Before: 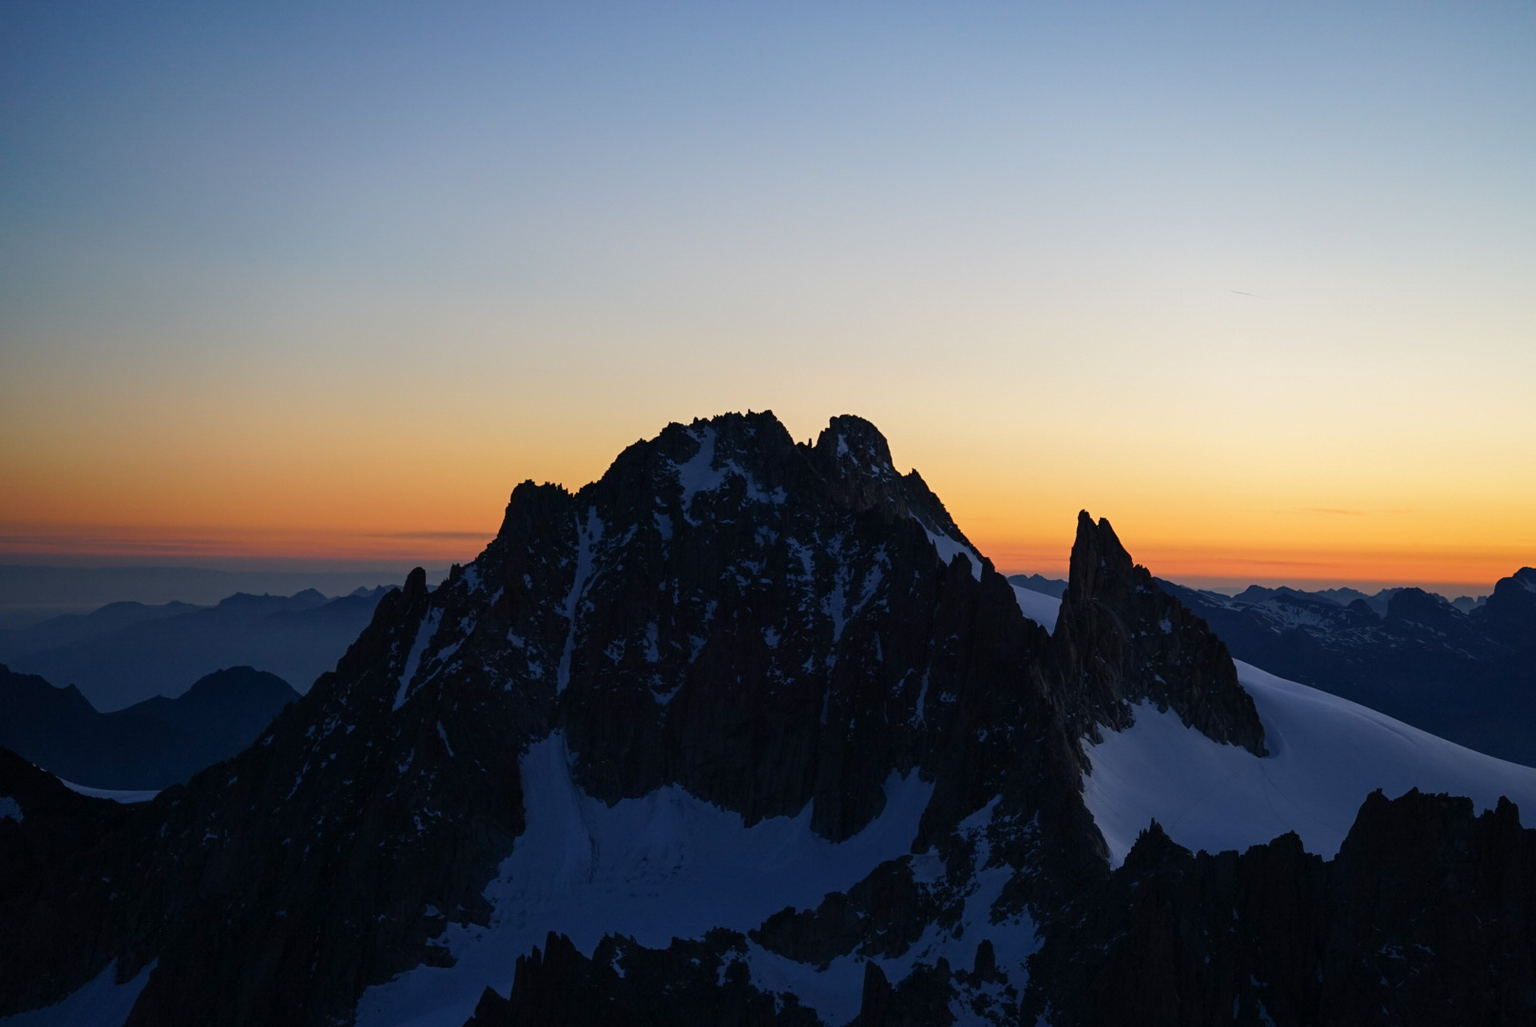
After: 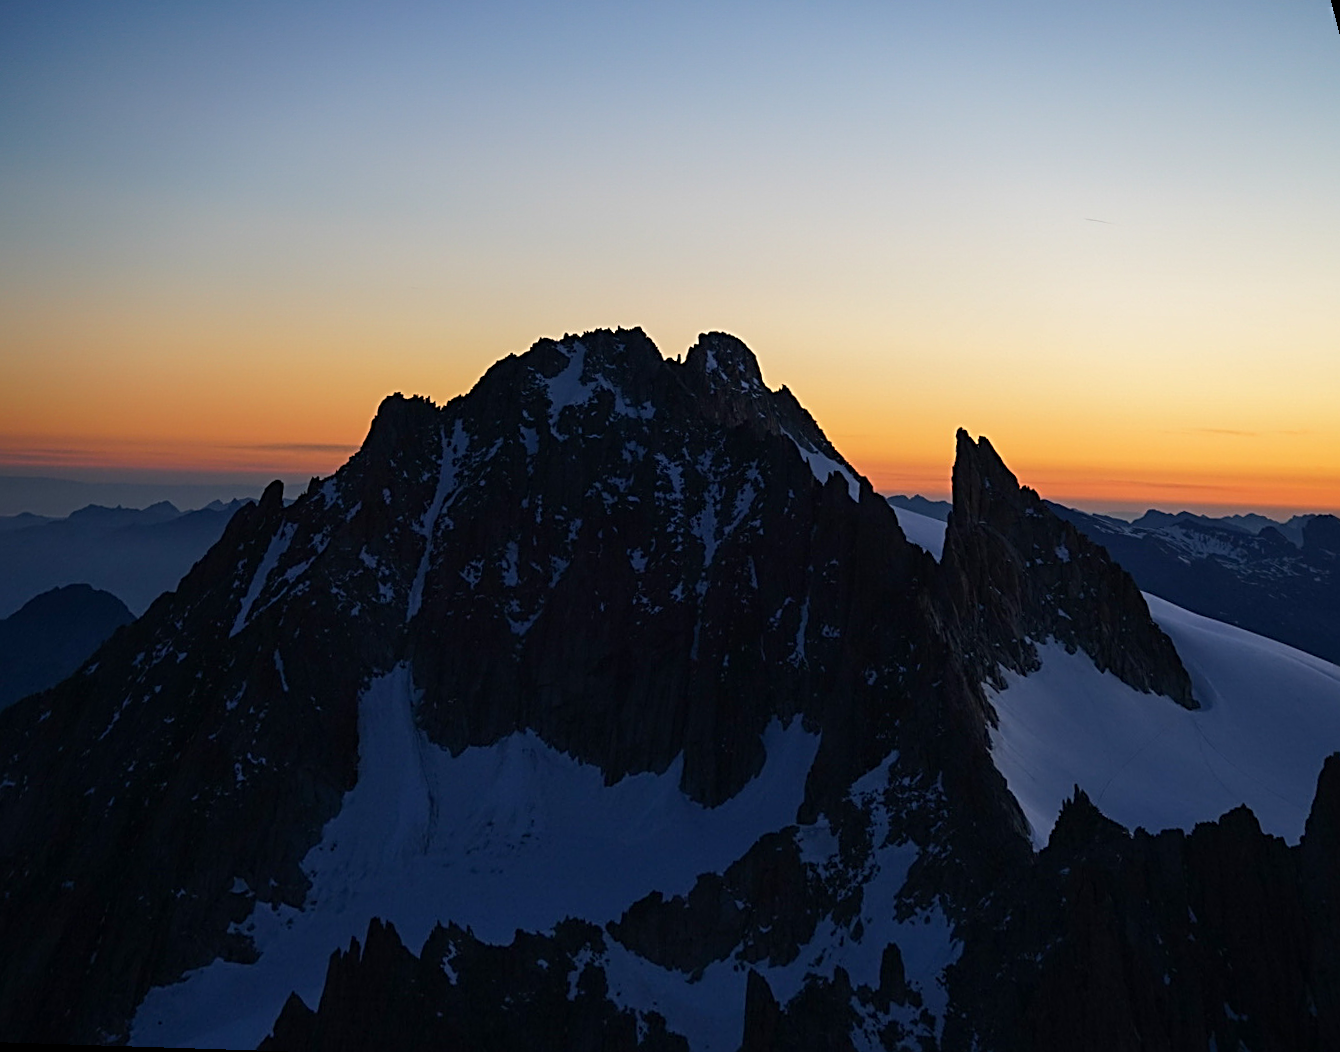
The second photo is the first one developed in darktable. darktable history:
sharpen: radius 2.531, amount 0.628
rotate and perspective: rotation 0.72°, lens shift (vertical) -0.352, lens shift (horizontal) -0.051, crop left 0.152, crop right 0.859, crop top 0.019, crop bottom 0.964
